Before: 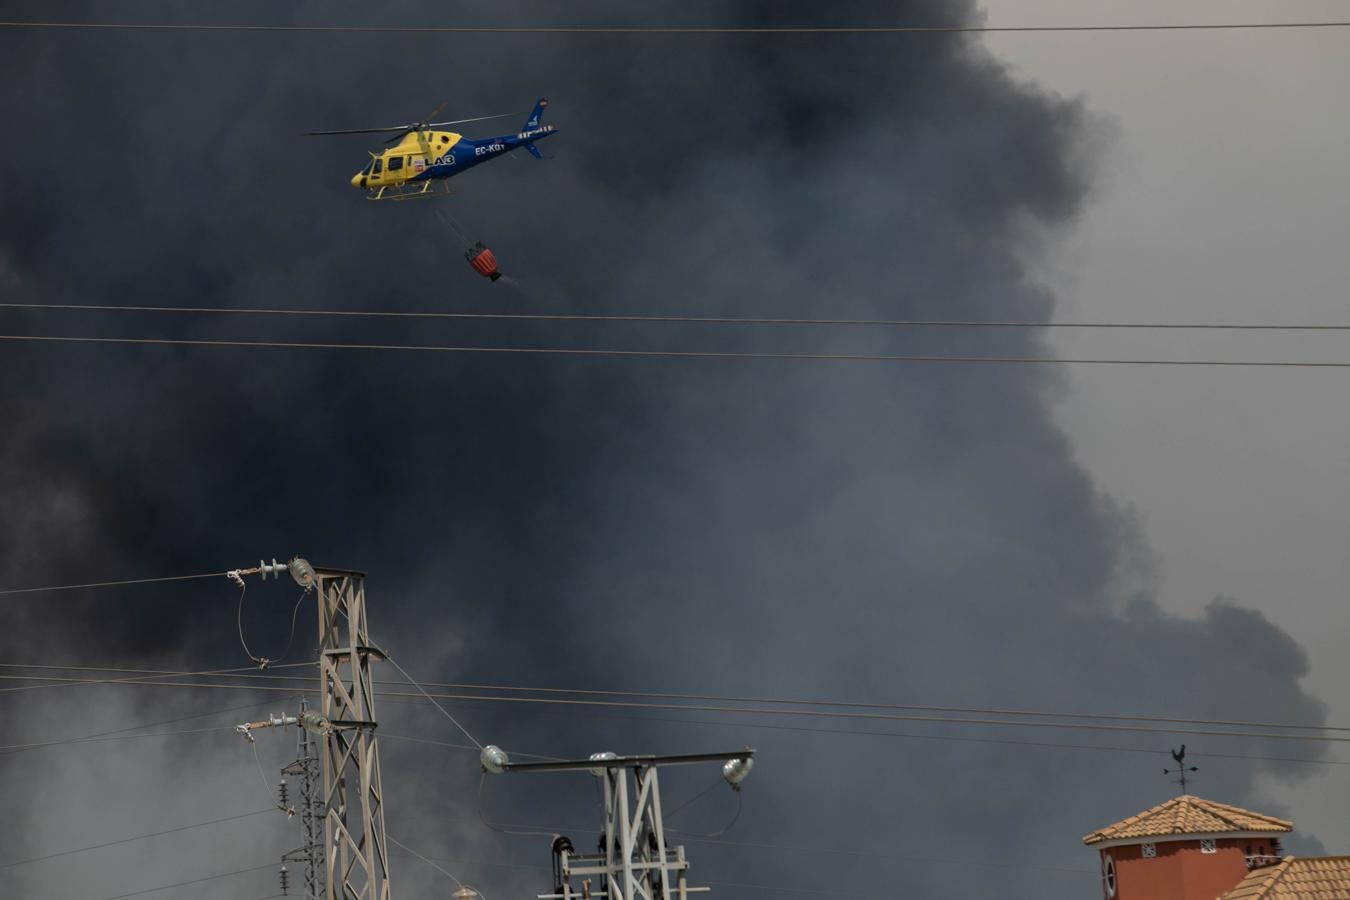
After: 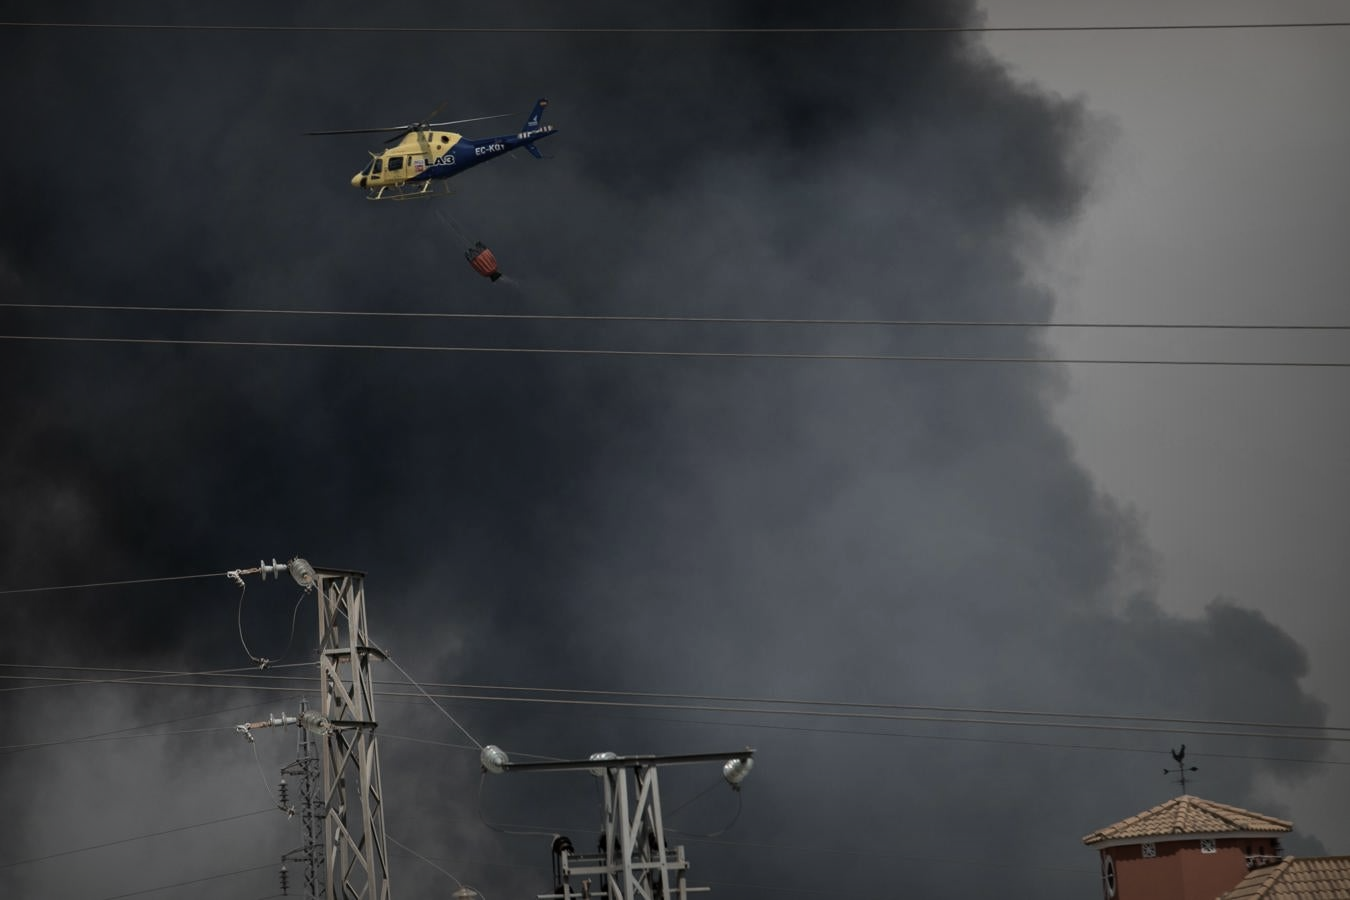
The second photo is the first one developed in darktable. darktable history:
contrast brightness saturation: contrast 0.1, saturation -0.36
vignetting: fall-off start 53.2%, brightness -0.594, saturation 0, automatic ratio true, width/height ratio 1.313, shape 0.22, unbound false
